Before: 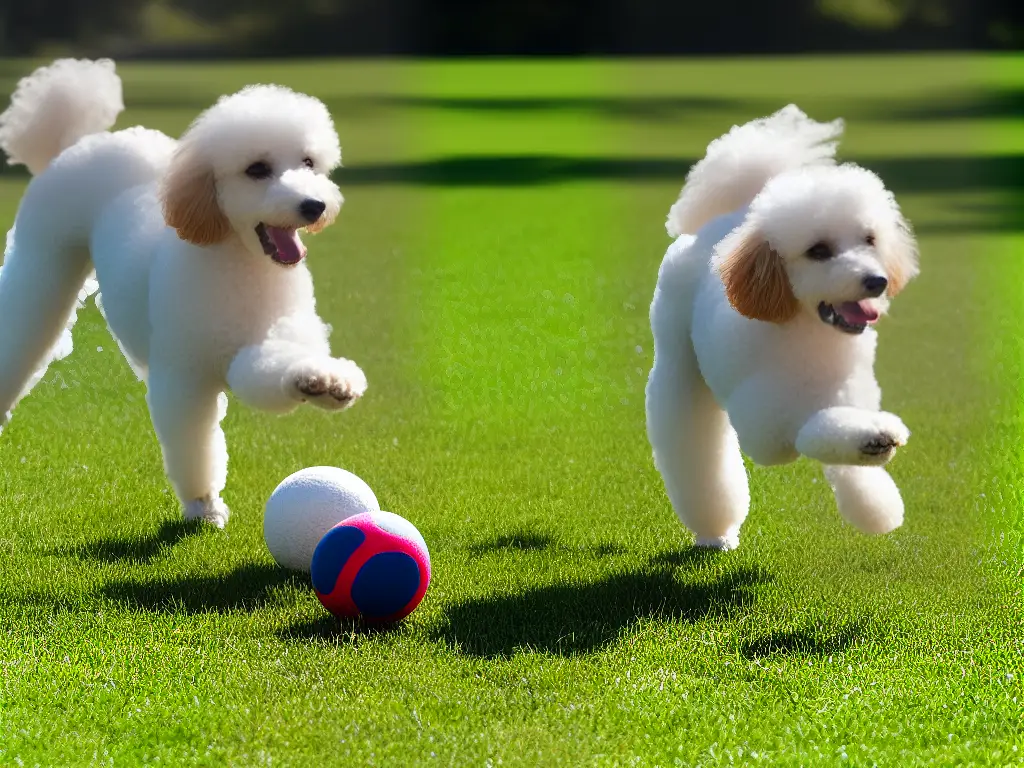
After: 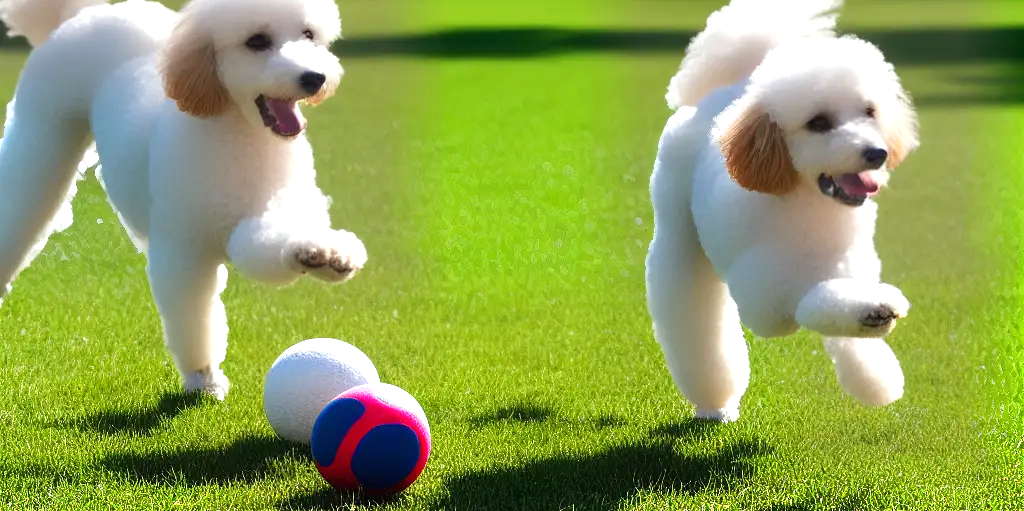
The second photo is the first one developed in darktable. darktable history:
crop: top 16.778%, bottom 16.683%
exposure: black level correction 0, exposure 0.499 EV, compensate highlight preservation false
base curve: curves: ch0 [(0, 0) (0.989, 0.992)], preserve colors none
